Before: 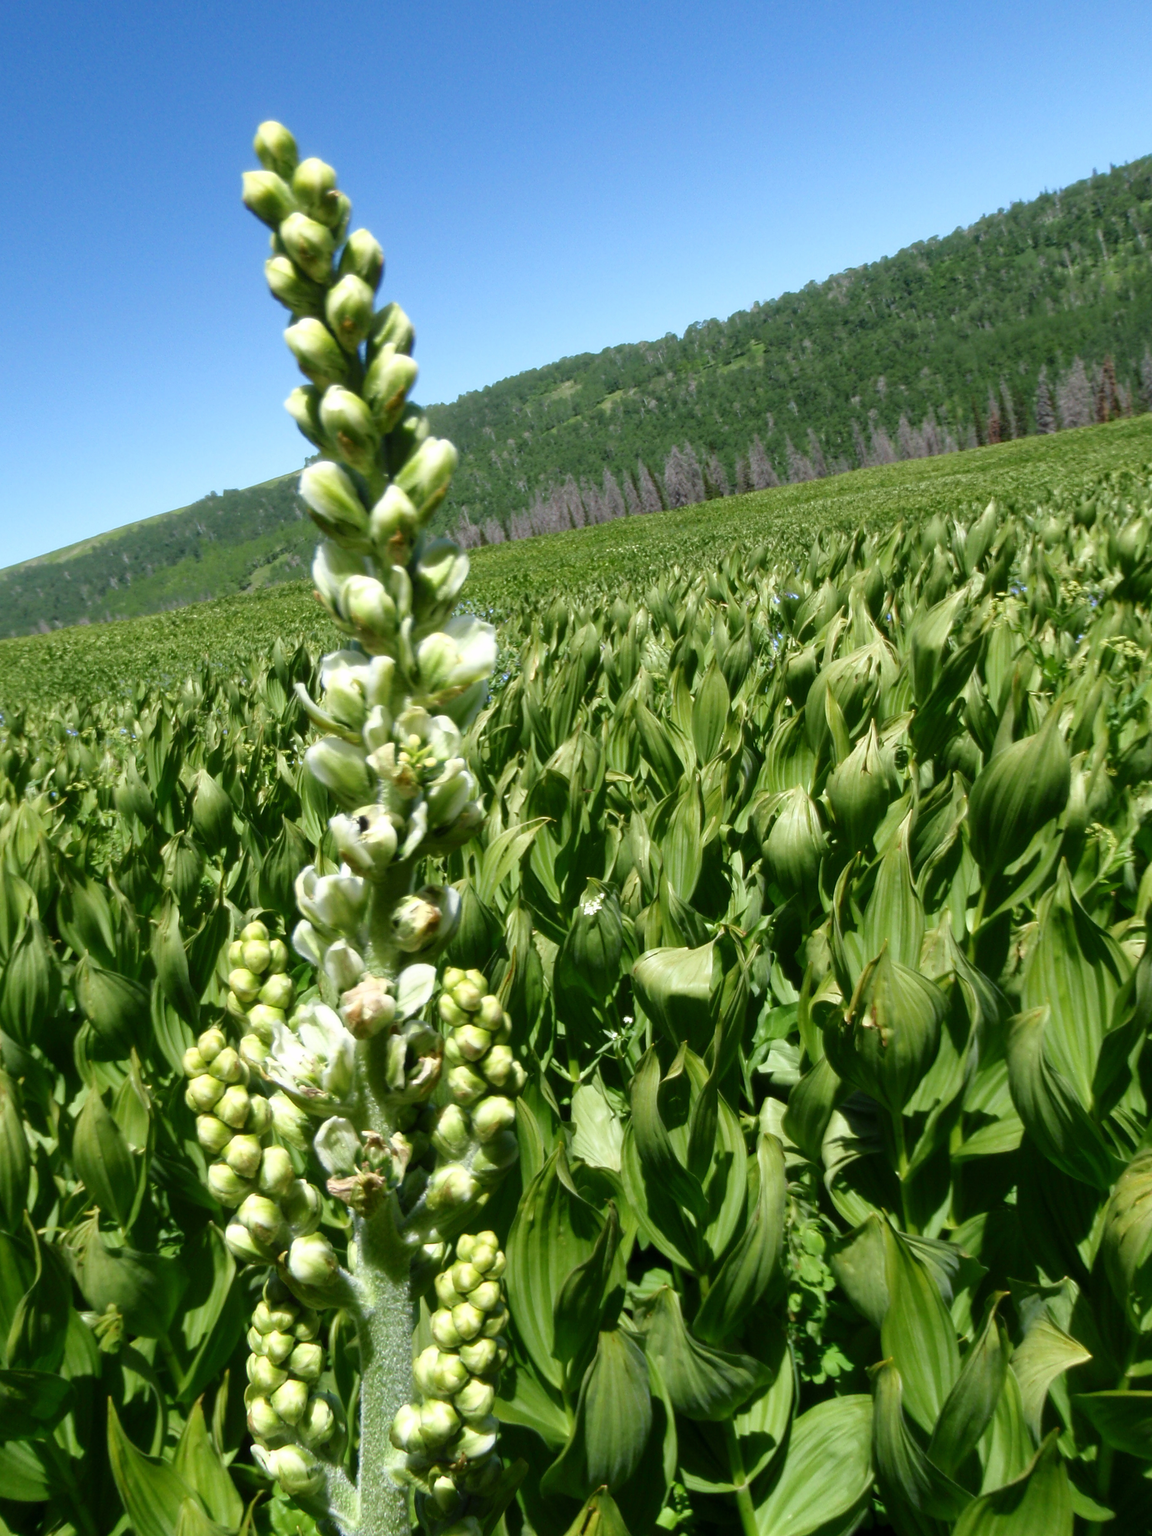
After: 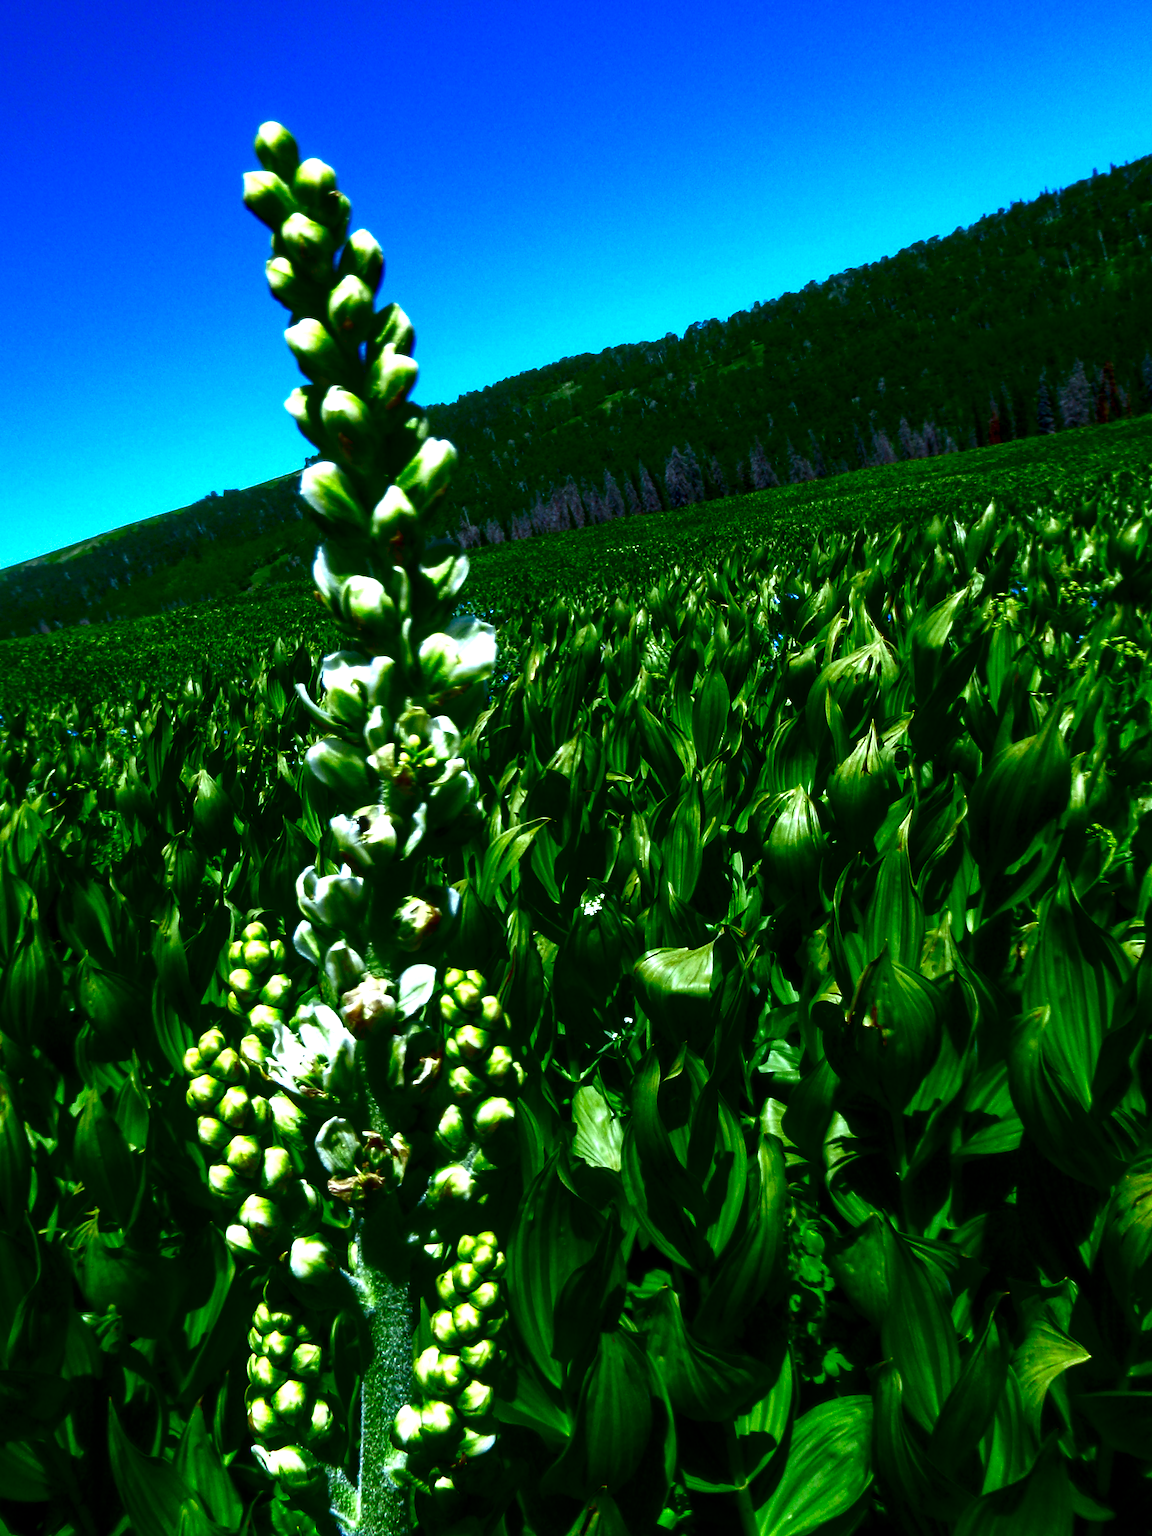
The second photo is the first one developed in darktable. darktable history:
local contrast: detail 130%
exposure: compensate highlight preservation false
white balance: red 0.924, blue 1.095
contrast brightness saturation: brightness -1, saturation 1
tone equalizer: -8 EV -0.417 EV, -7 EV -0.389 EV, -6 EV -0.333 EV, -5 EV -0.222 EV, -3 EV 0.222 EV, -2 EV 0.333 EV, -1 EV 0.389 EV, +0 EV 0.417 EV, edges refinement/feathering 500, mask exposure compensation -1.57 EV, preserve details no
